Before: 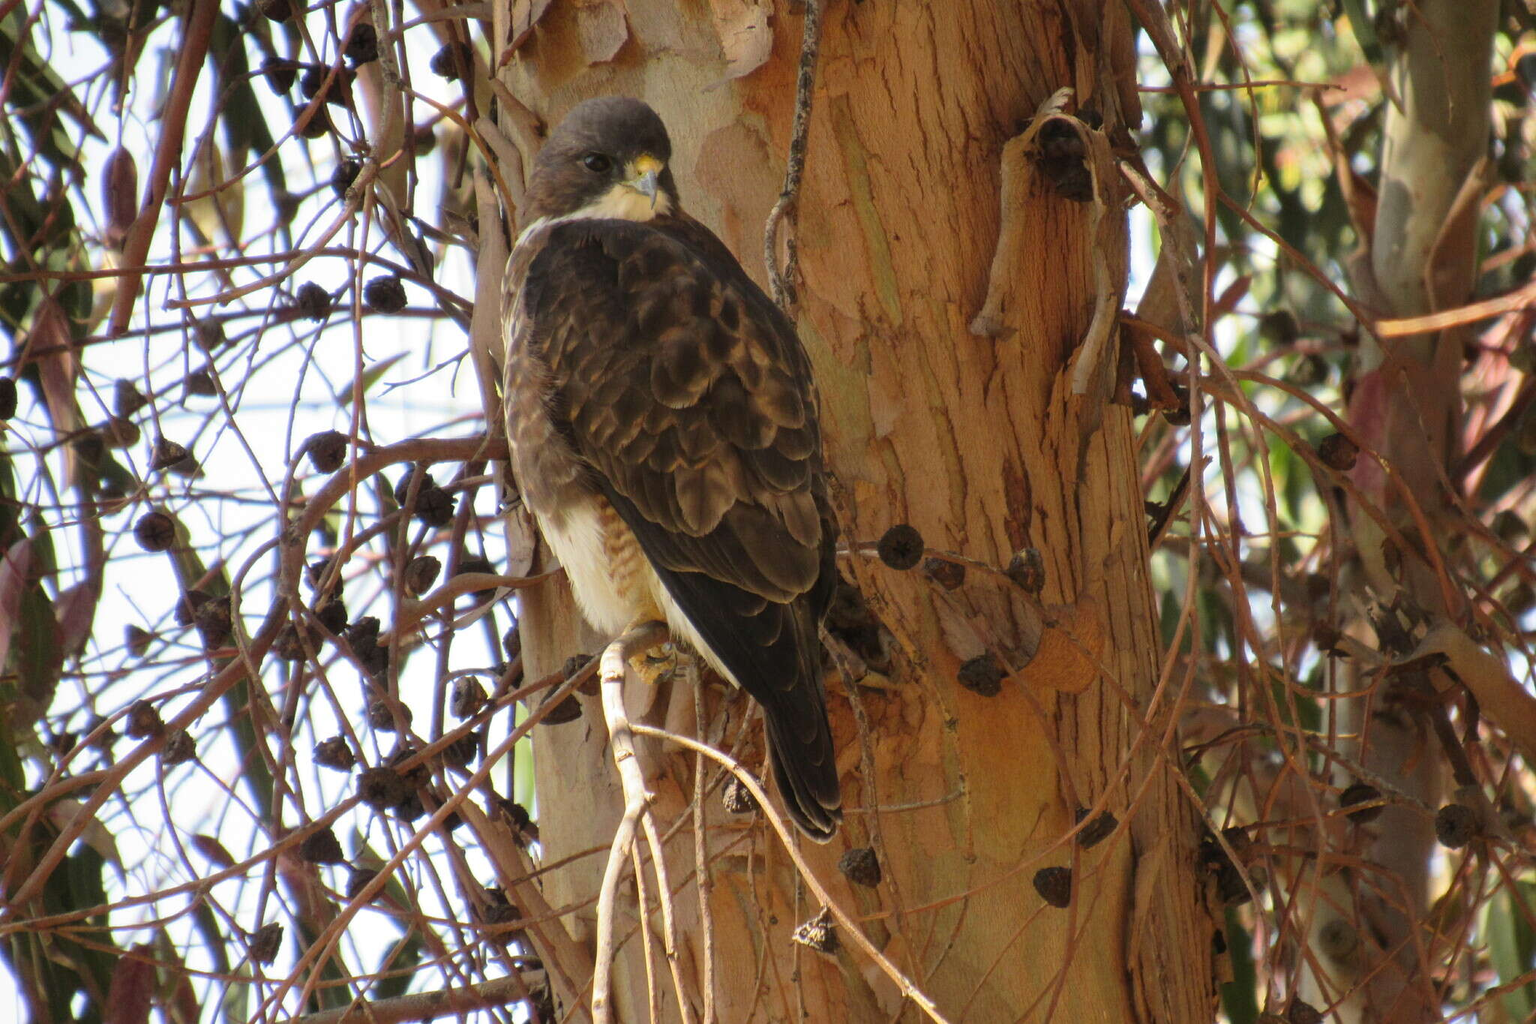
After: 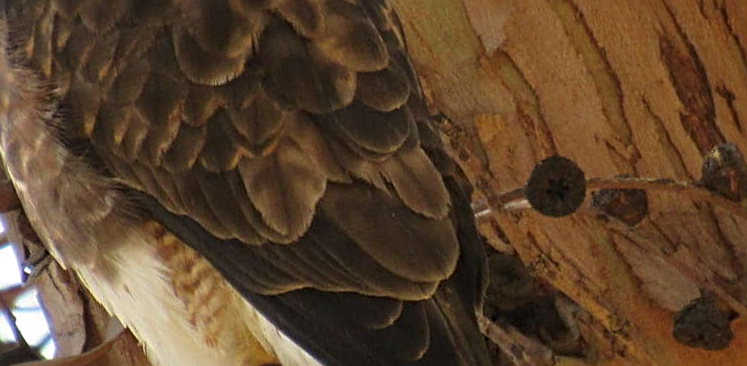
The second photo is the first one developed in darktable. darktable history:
rotate and perspective: rotation -14.8°, crop left 0.1, crop right 0.903, crop top 0.25, crop bottom 0.748
sharpen: radius 3.119
crop: left 30%, top 30%, right 30%, bottom 30%
